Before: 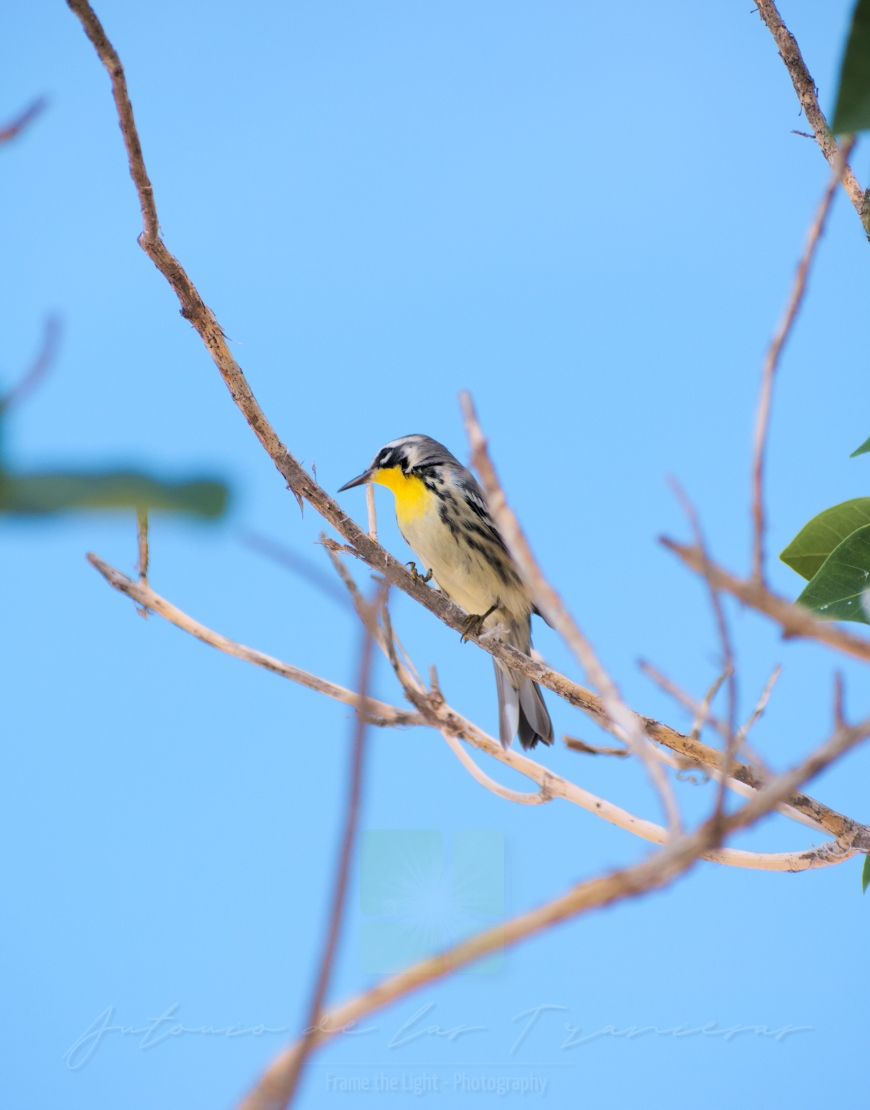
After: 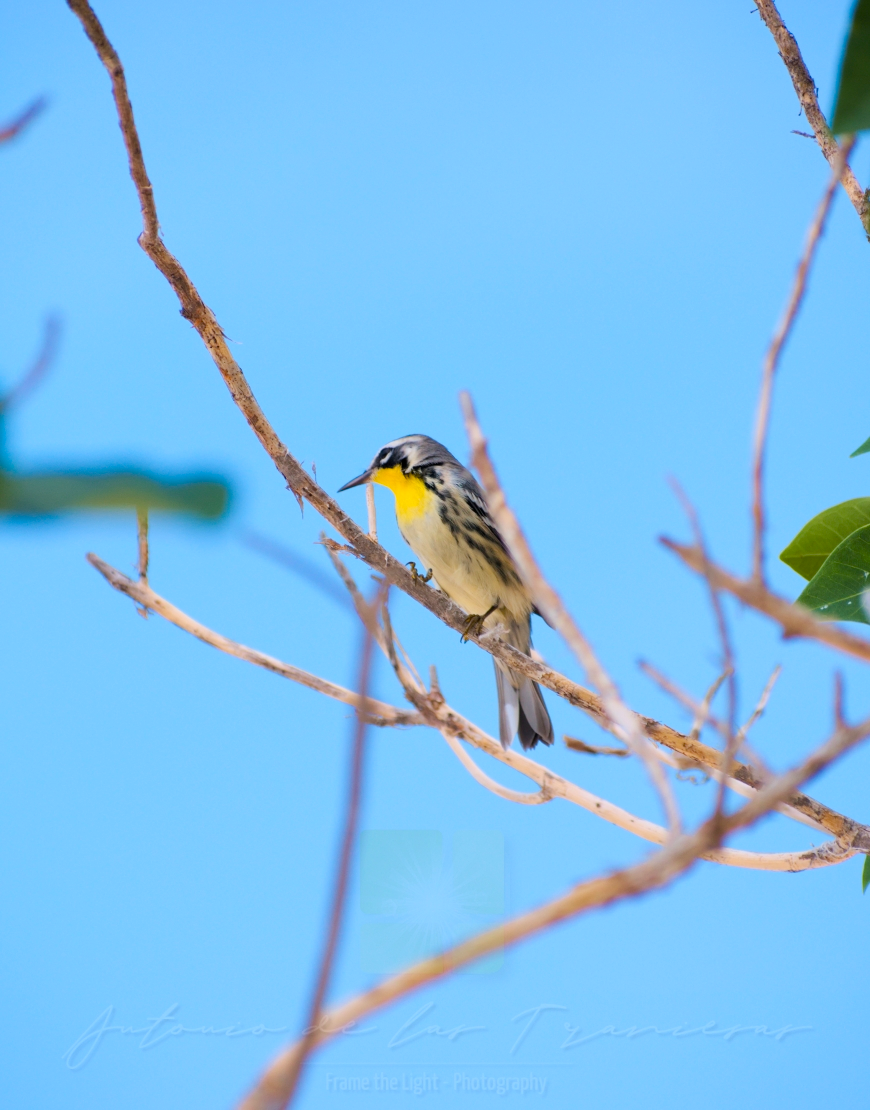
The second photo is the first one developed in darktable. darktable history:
color balance rgb: linear chroma grading › global chroma 14.589%, perceptual saturation grading › global saturation 20%, perceptual saturation grading › highlights -24.956%, perceptual saturation grading › shadows 24.997%
